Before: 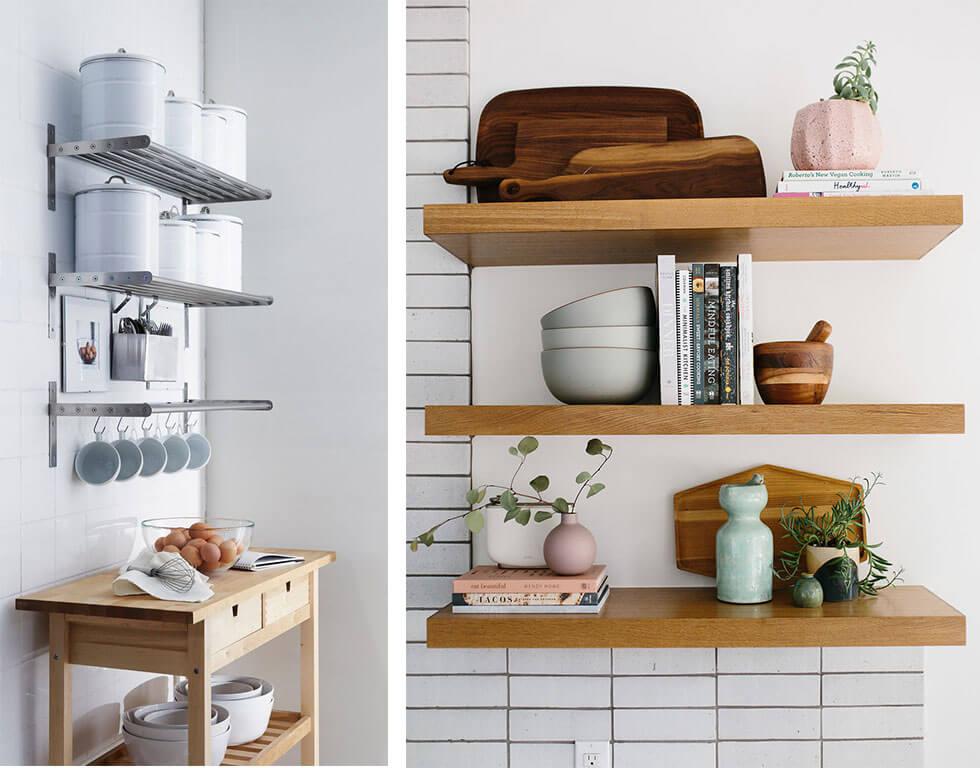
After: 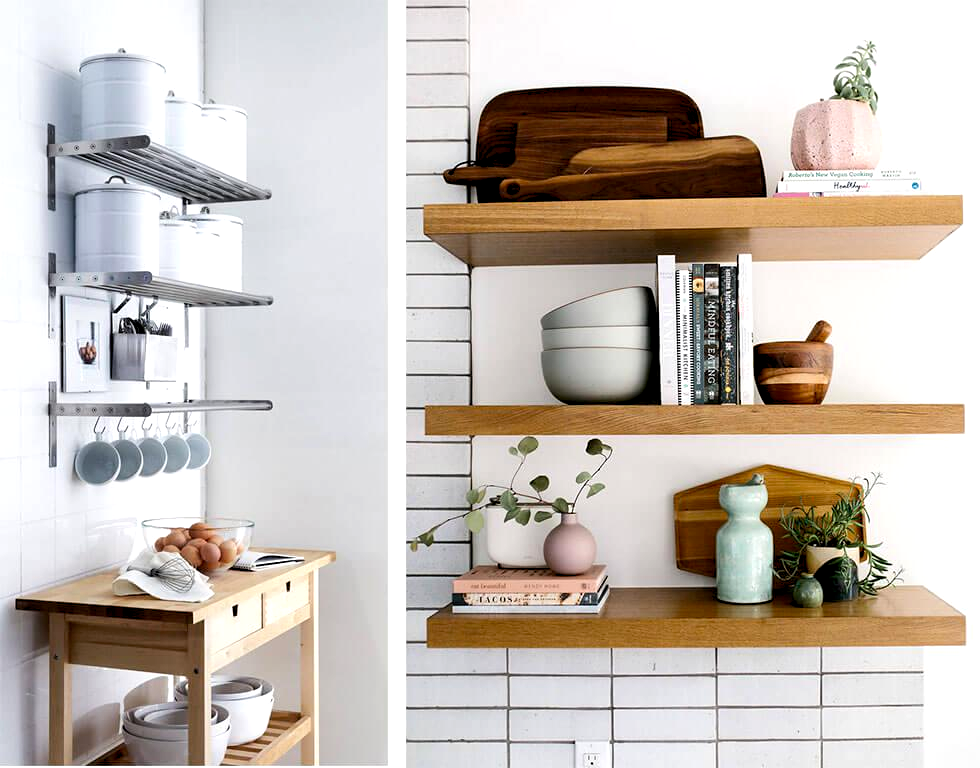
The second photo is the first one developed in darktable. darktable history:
exposure: black level correction 0.01, exposure 0.011 EV, compensate highlight preservation false
levels: levels [0.016, 0.5, 0.996]
tone equalizer: -8 EV -0.417 EV, -7 EV -0.389 EV, -6 EV -0.333 EV, -5 EV -0.222 EV, -3 EV 0.222 EV, -2 EV 0.333 EV, -1 EV 0.389 EV, +0 EV 0.417 EV, edges refinement/feathering 500, mask exposure compensation -1.57 EV, preserve details no
